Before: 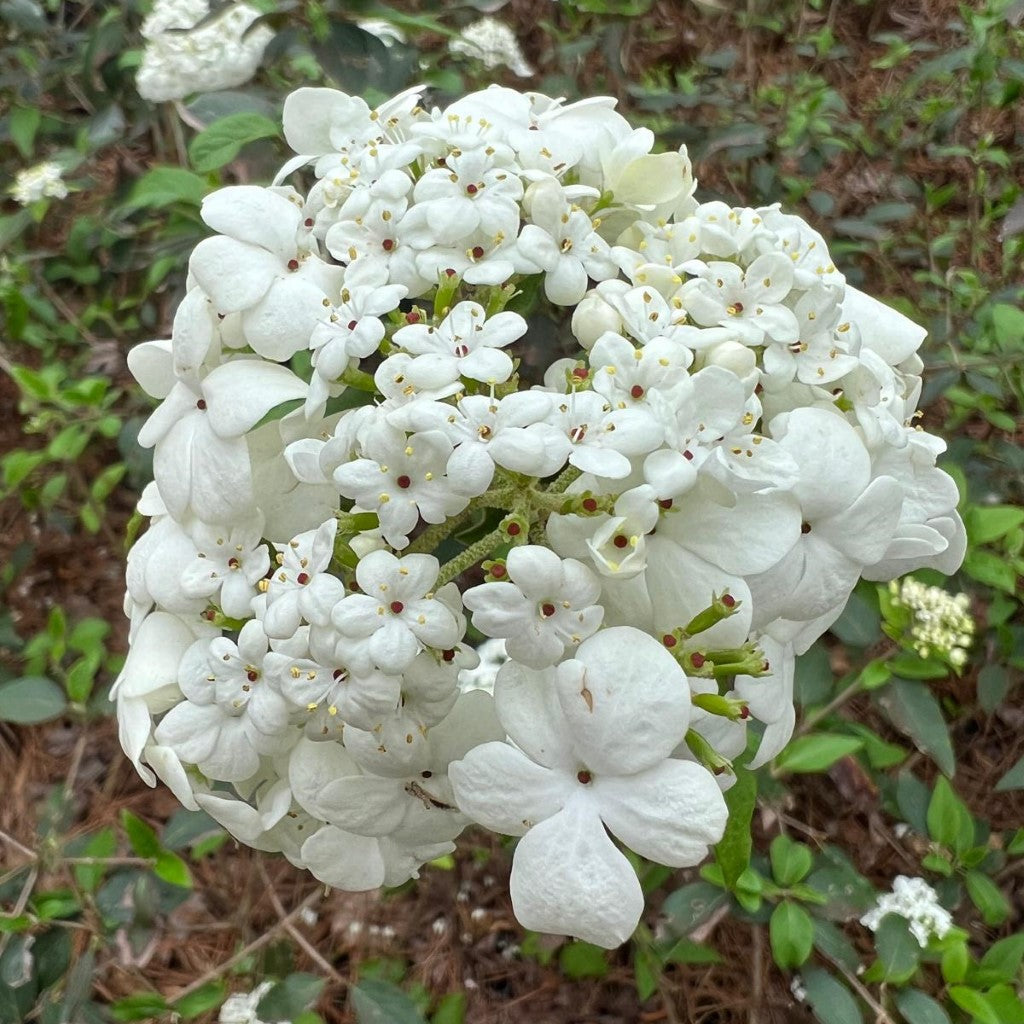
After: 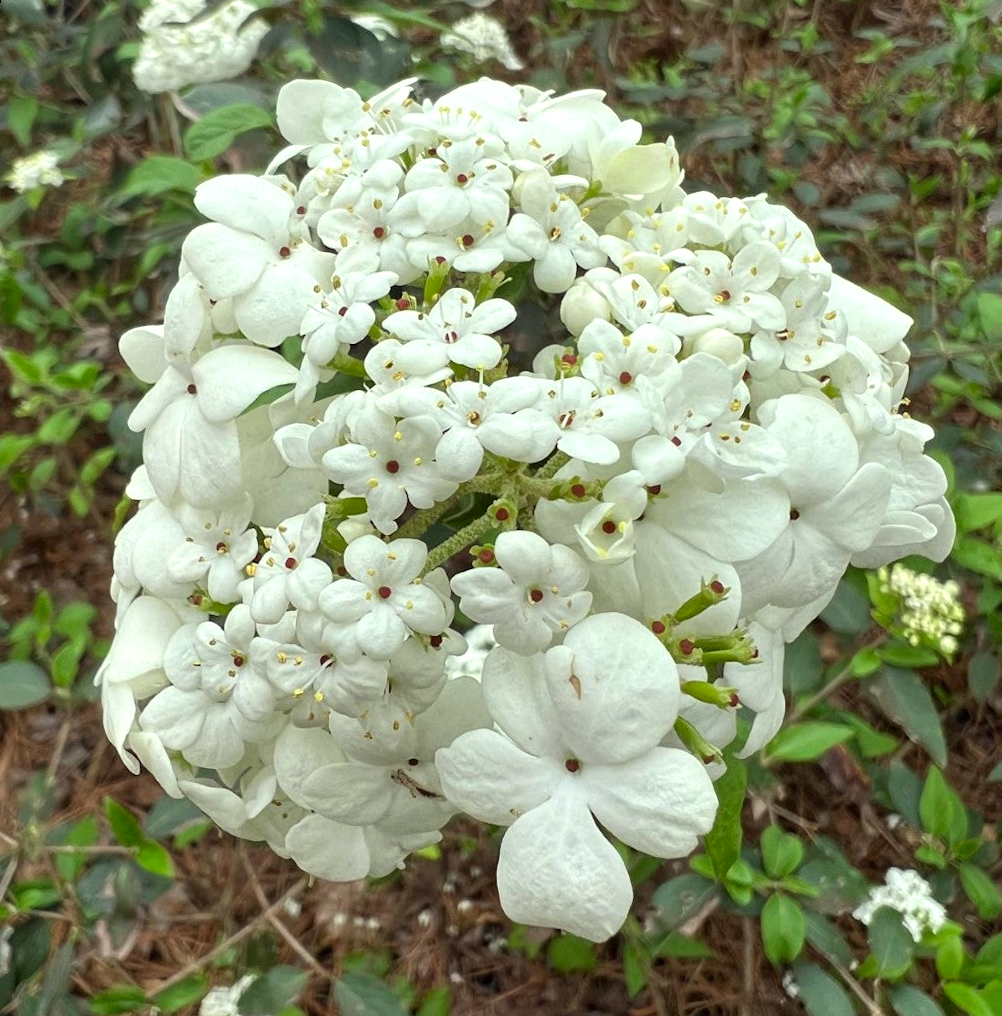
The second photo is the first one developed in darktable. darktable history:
exposure: exposure 0.2 EV, compensate highlight preservation false
color correction: highlights a* -4.28, highlights b* 6.53
rotate and perspective: rotation 0.226°, lens shift (vertical) -0.042, crop left 0.023, crop right 0.982, crop top 0.006, crop bottom 0.994
